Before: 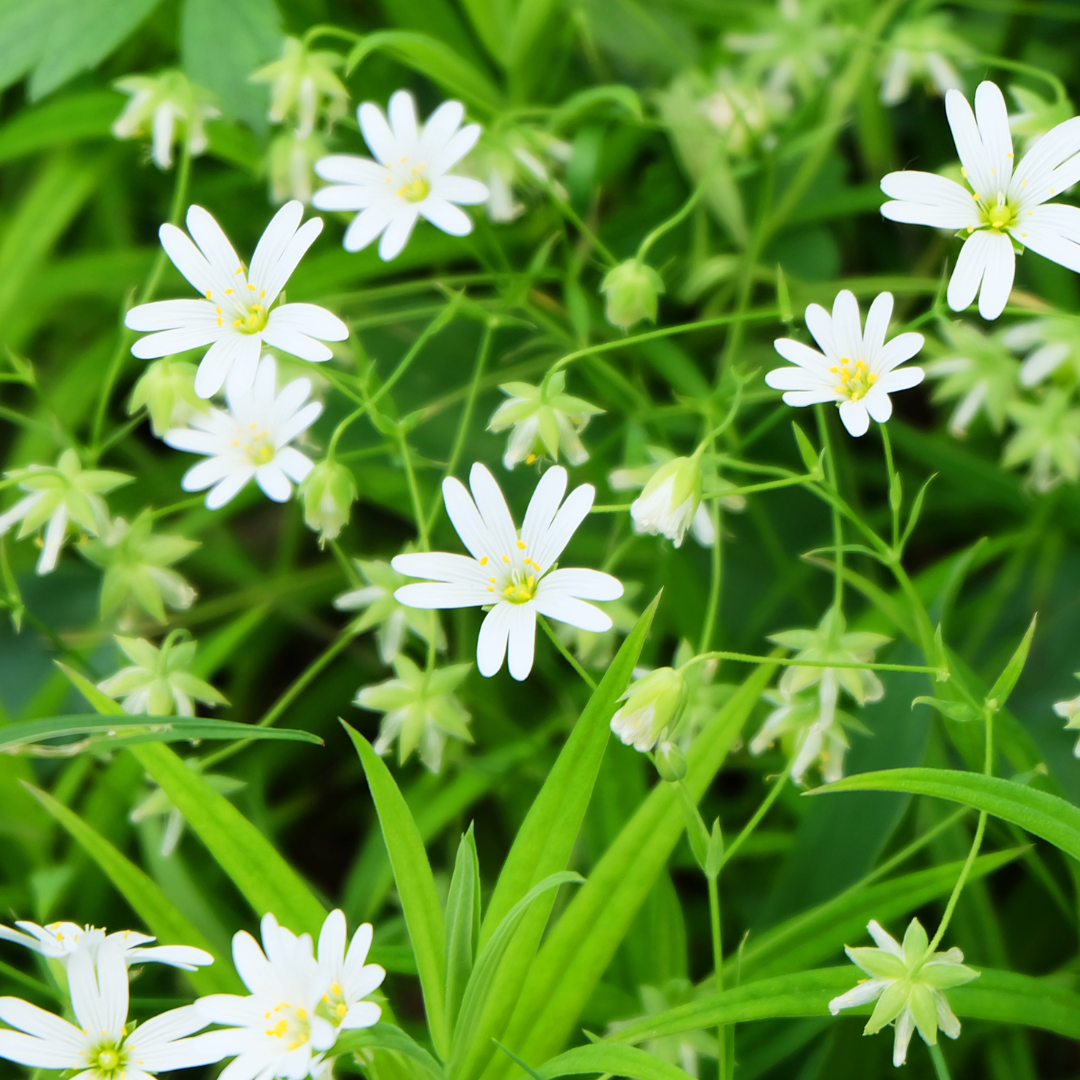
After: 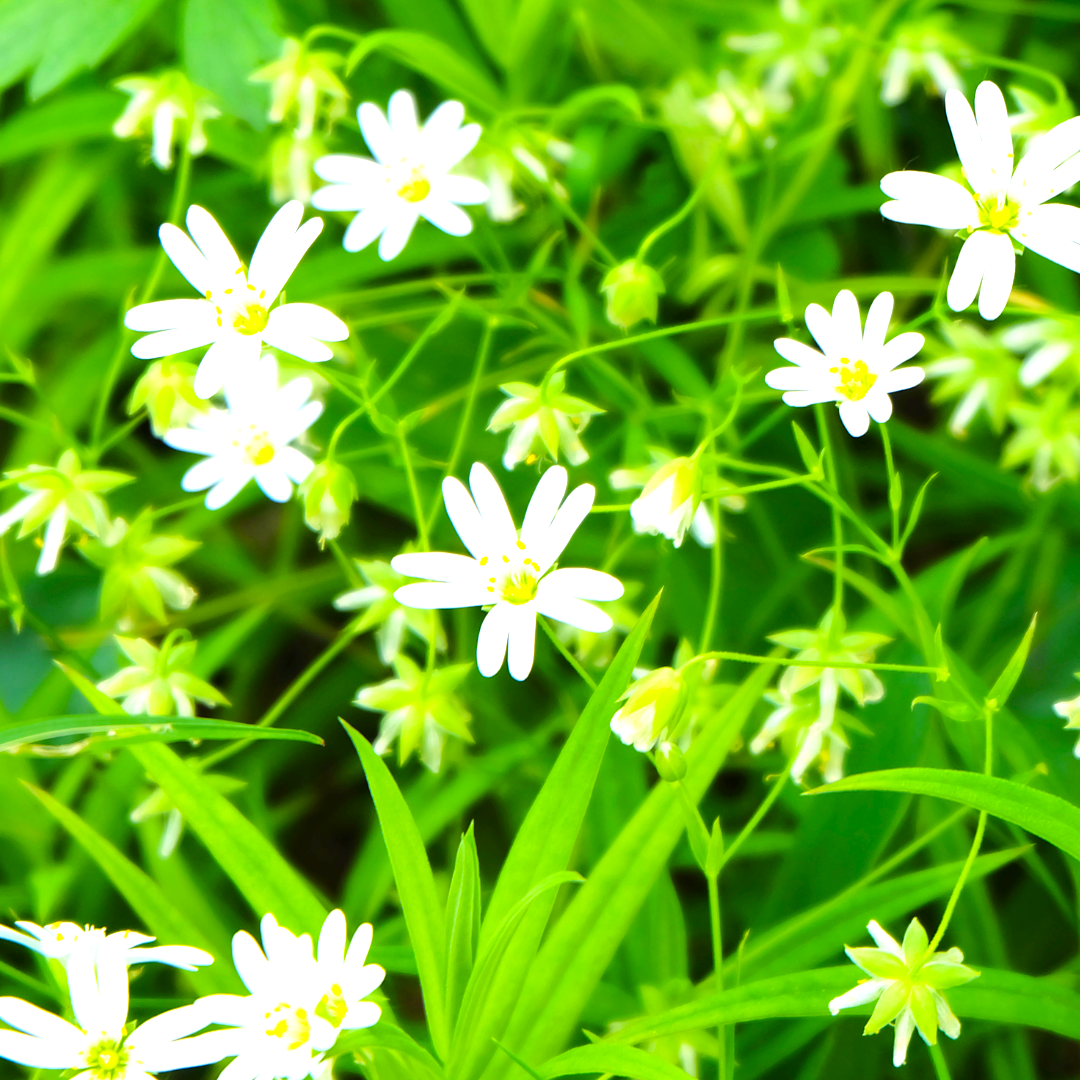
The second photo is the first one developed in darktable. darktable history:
exposure: black level correction 0, exposure 0.68 EV, compensate exposure bias true, compensate highlight preservation false
color balance rgb: perceptual saturation grading › global saturation 25%, perceptual brilliance grading › mid-tones 10%, perceptual brilliance grading › shadows 15%, global vibrance 20%
